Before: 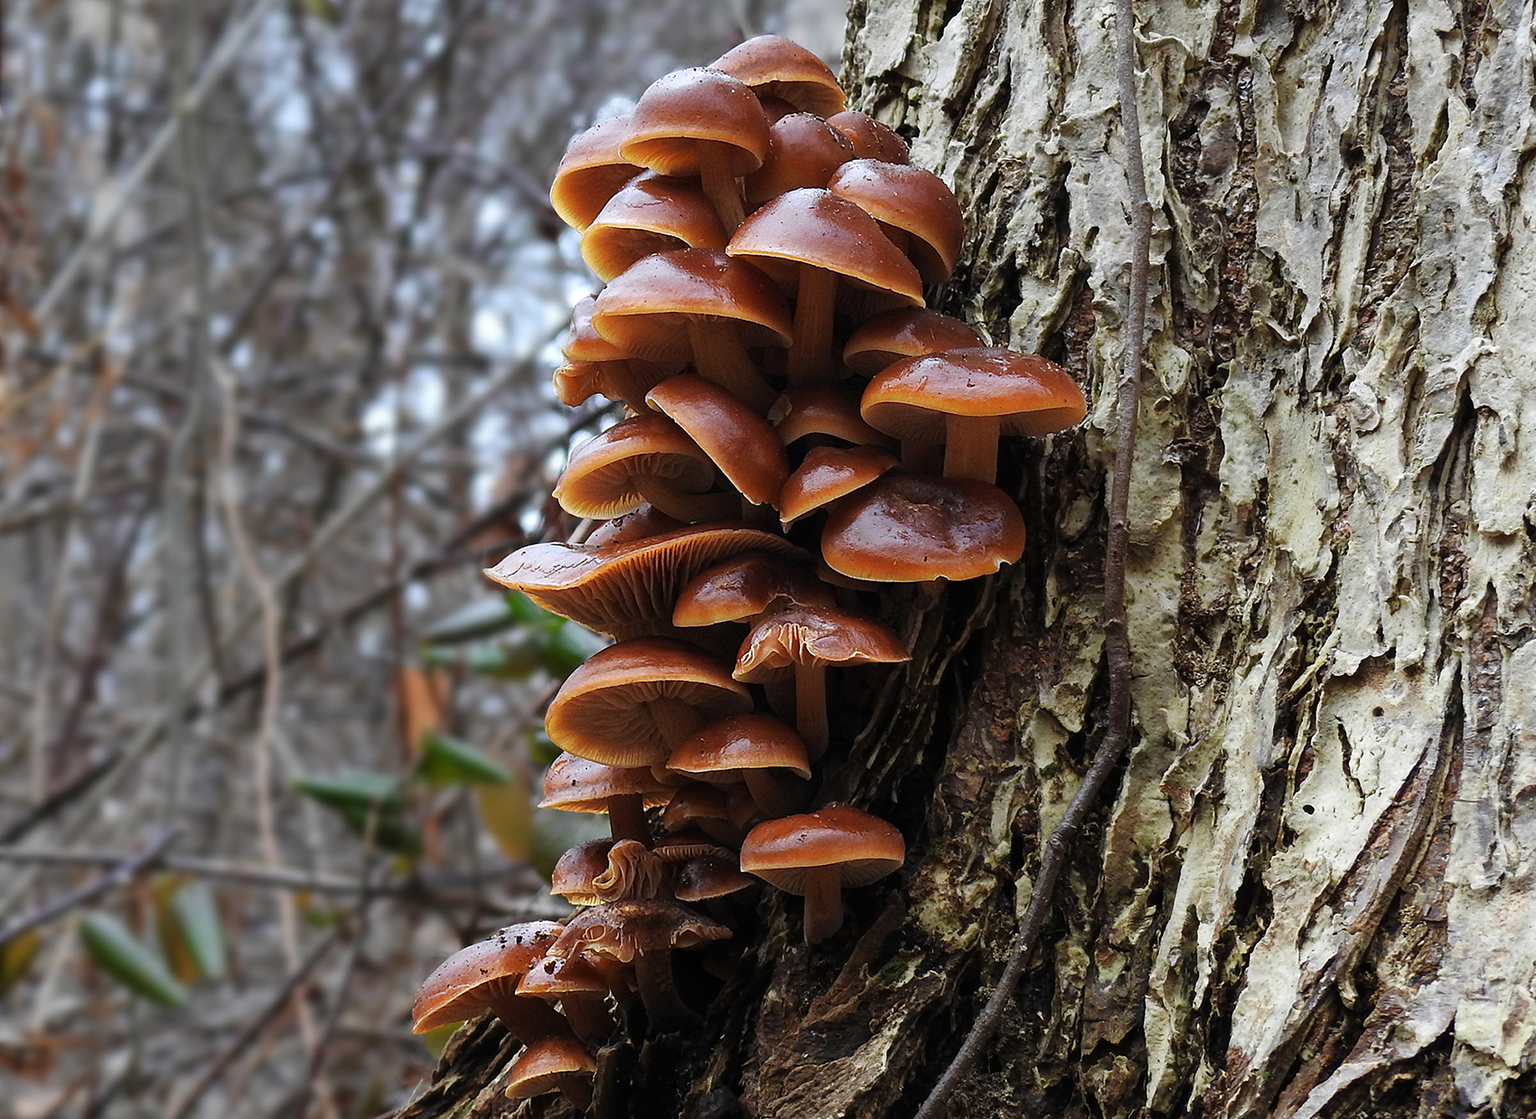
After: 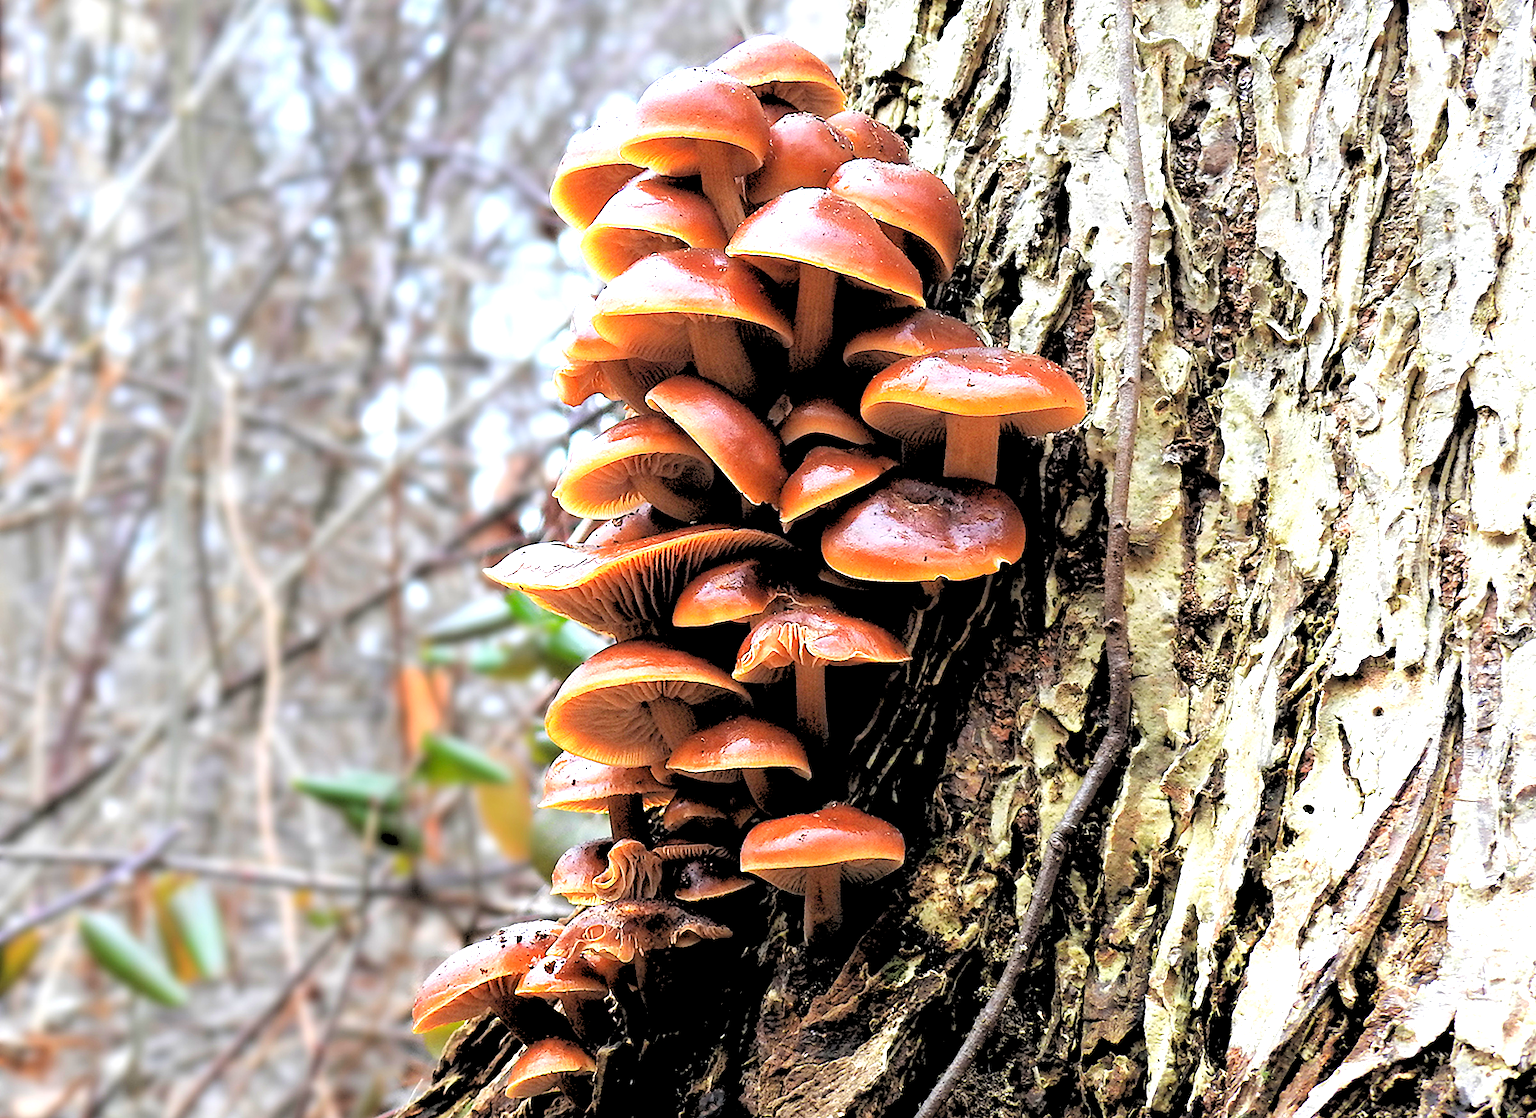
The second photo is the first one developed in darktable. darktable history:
contrast brightness saturation: contrast 0.04, saturation 0.07
exposure: black level correction 0, exposure 0.7 EV, compensate exposure bias true, compensate highlight preservation false
rgb levels: levels [[0.027, 0.429, 0.996], [0, 0.5, 1], [0, 0.5, 1]]
